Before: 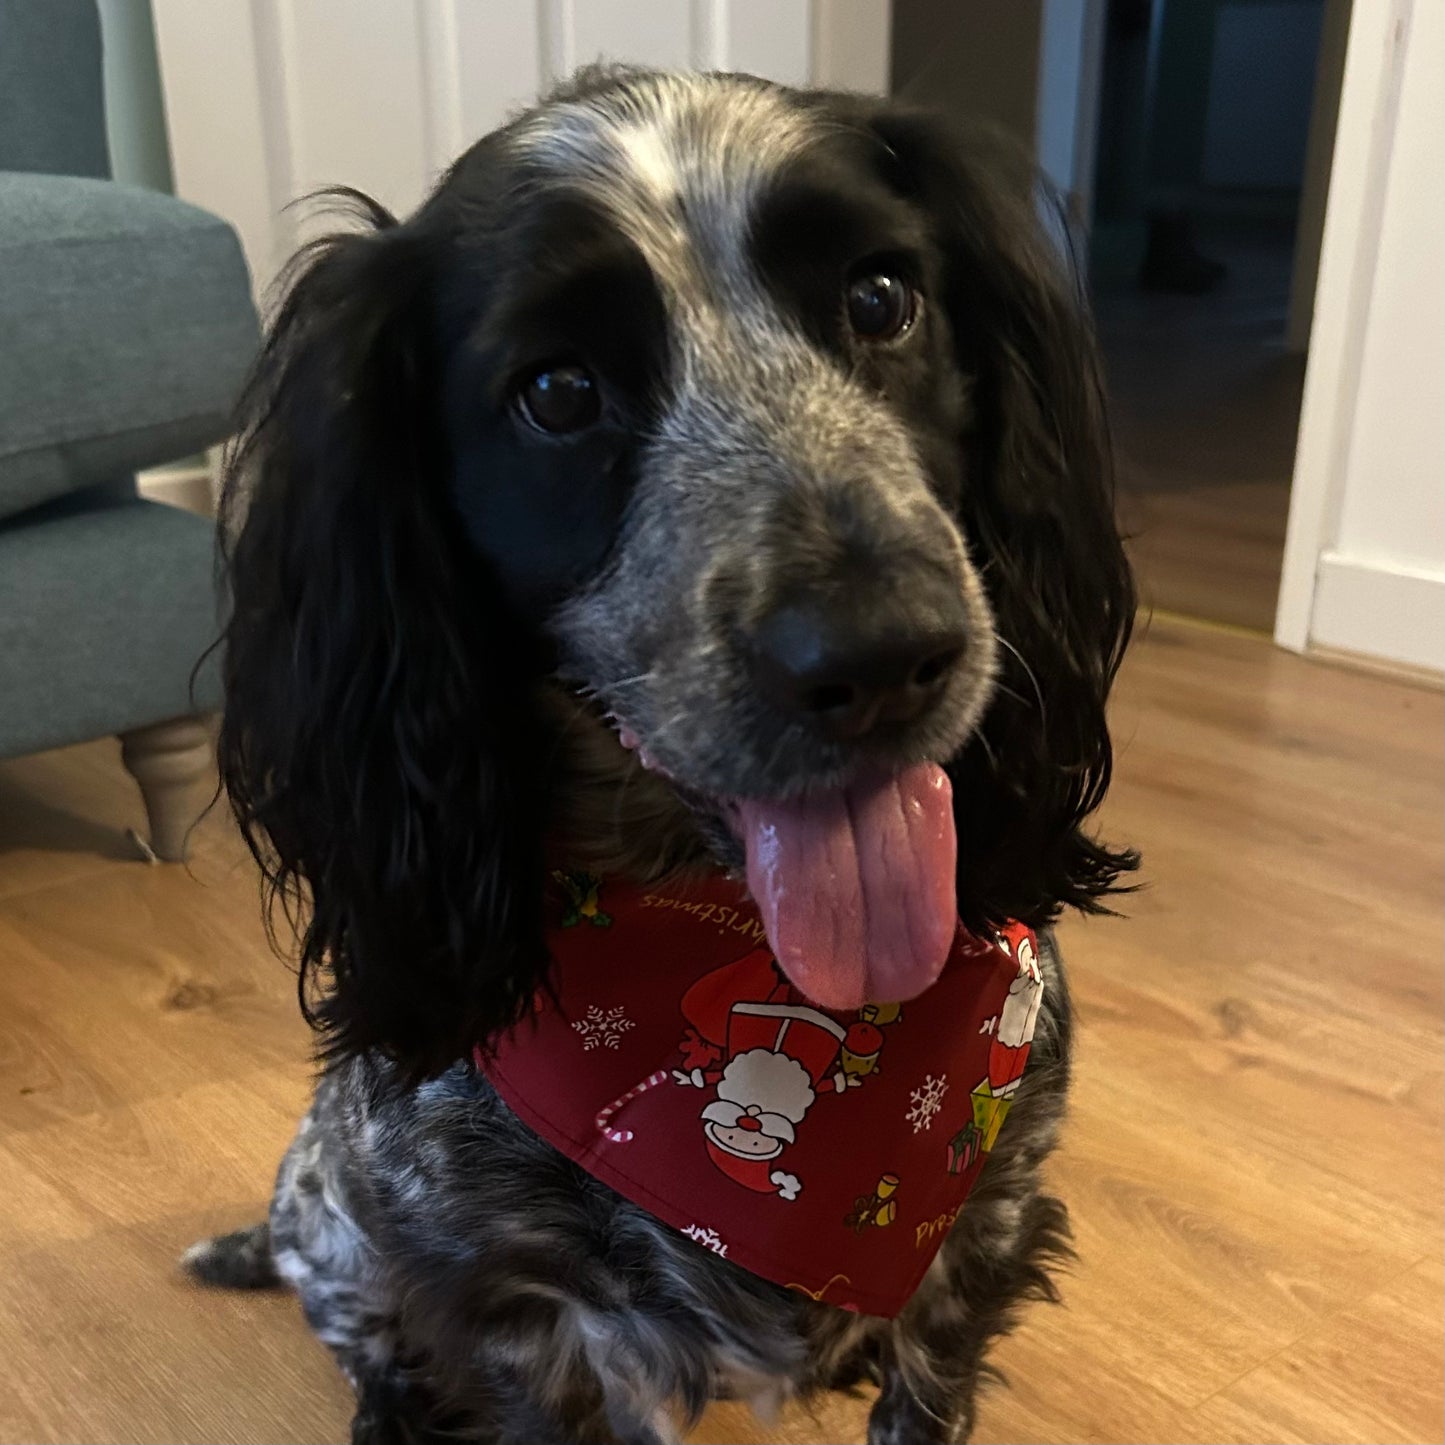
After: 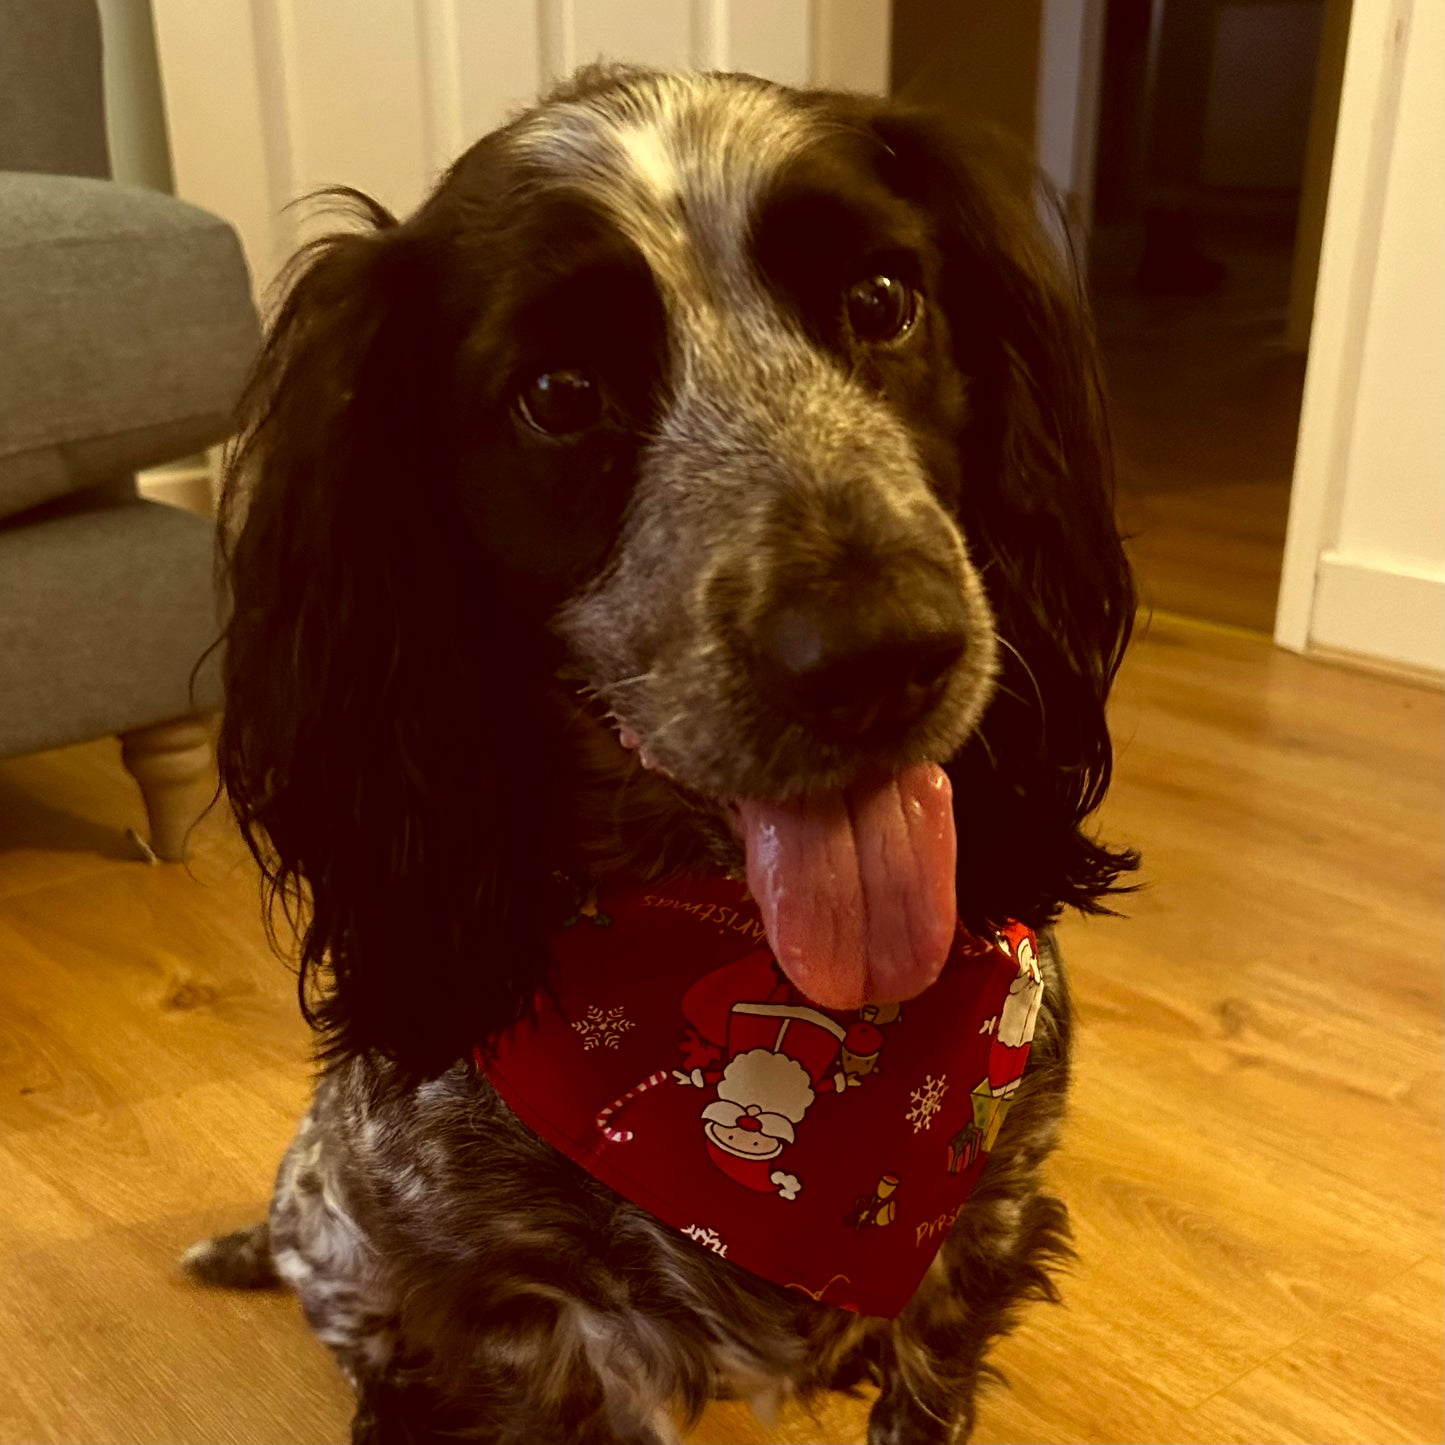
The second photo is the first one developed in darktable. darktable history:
color correction: highlights a* 1.26, highlights b* 24.54, shadows a* 16.2, shadows b* 24.6
